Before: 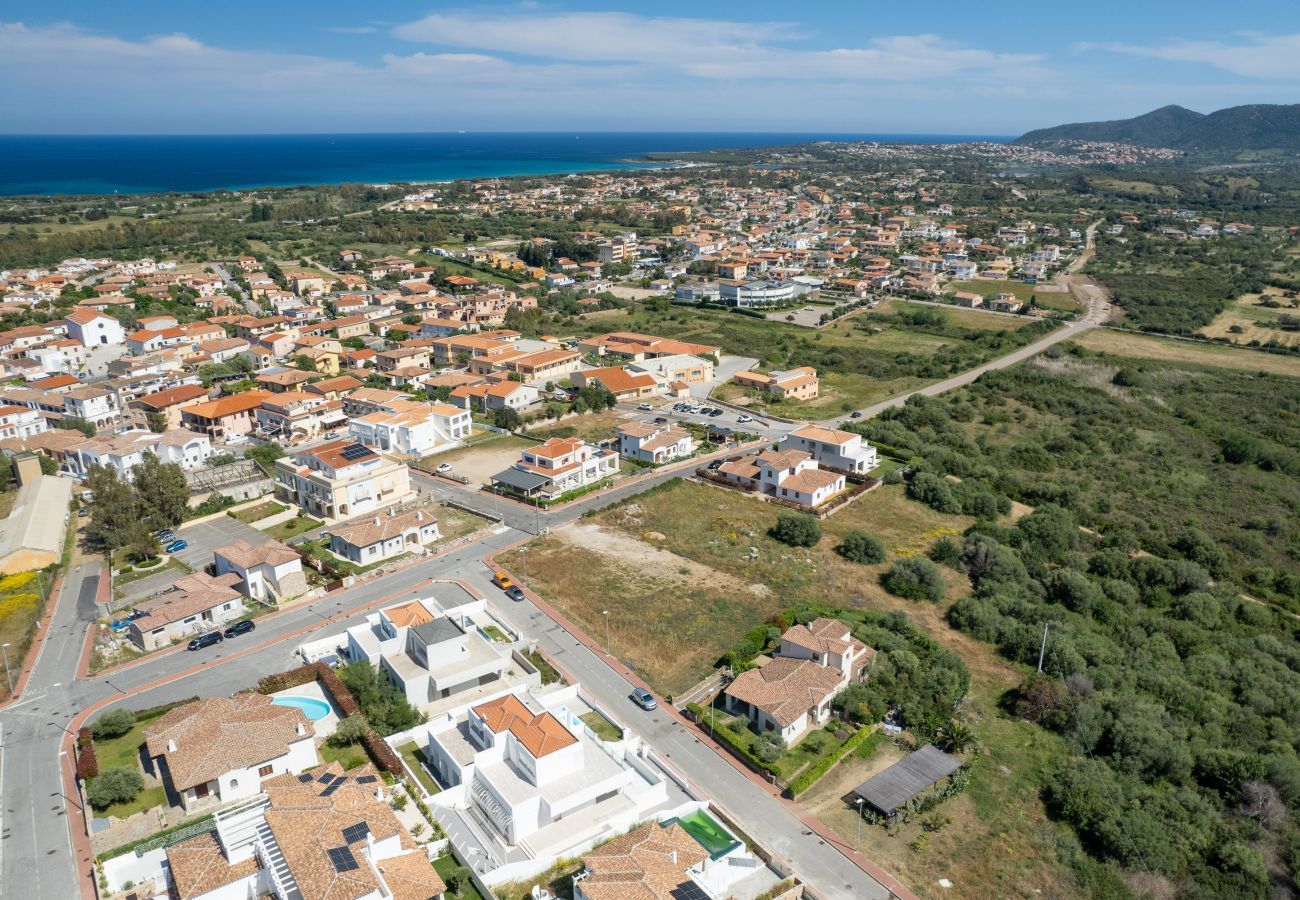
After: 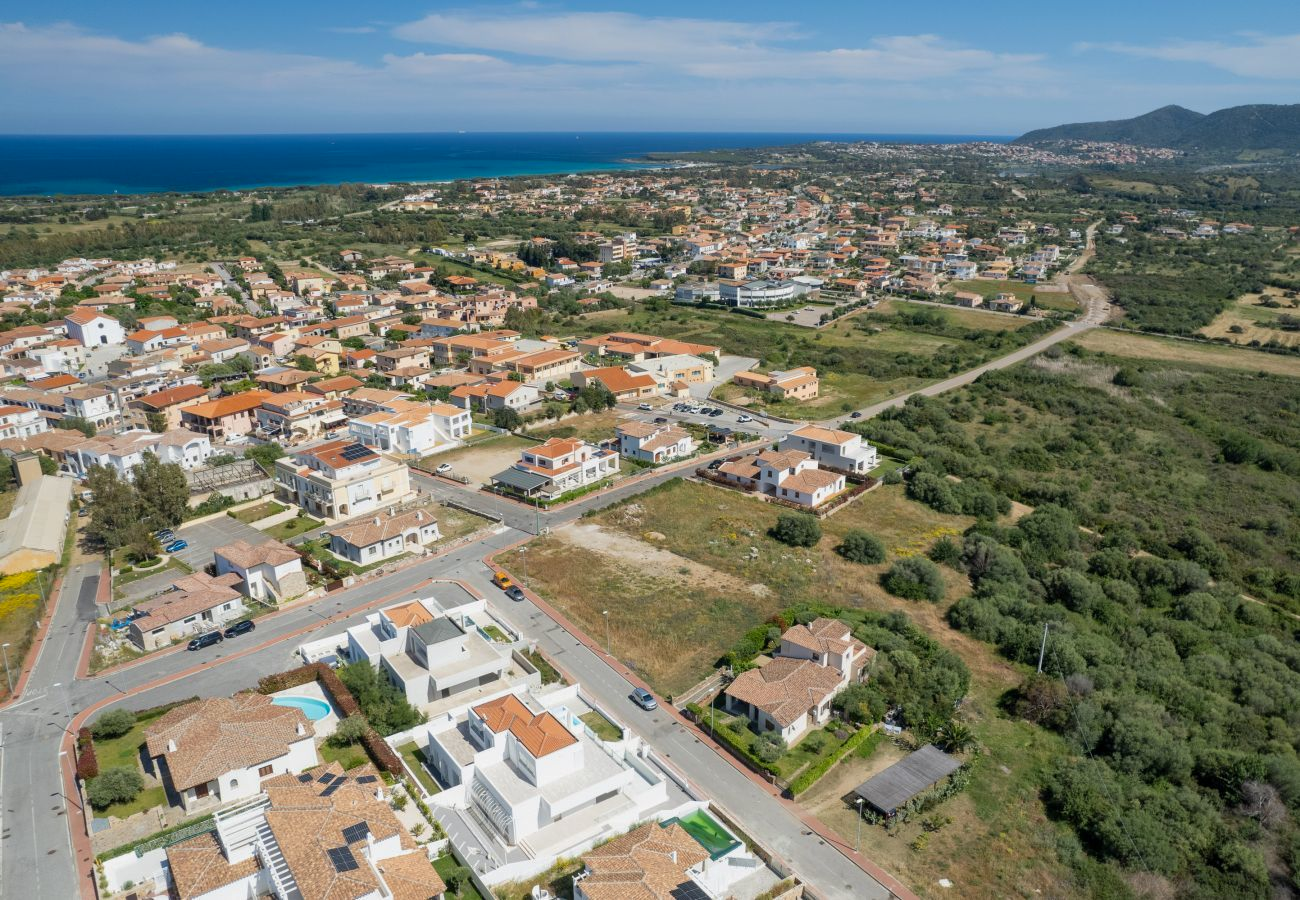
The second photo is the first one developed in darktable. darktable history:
shadows and highlights: shadows 24.79, white point adjustment -2.98, highlights -30.06
